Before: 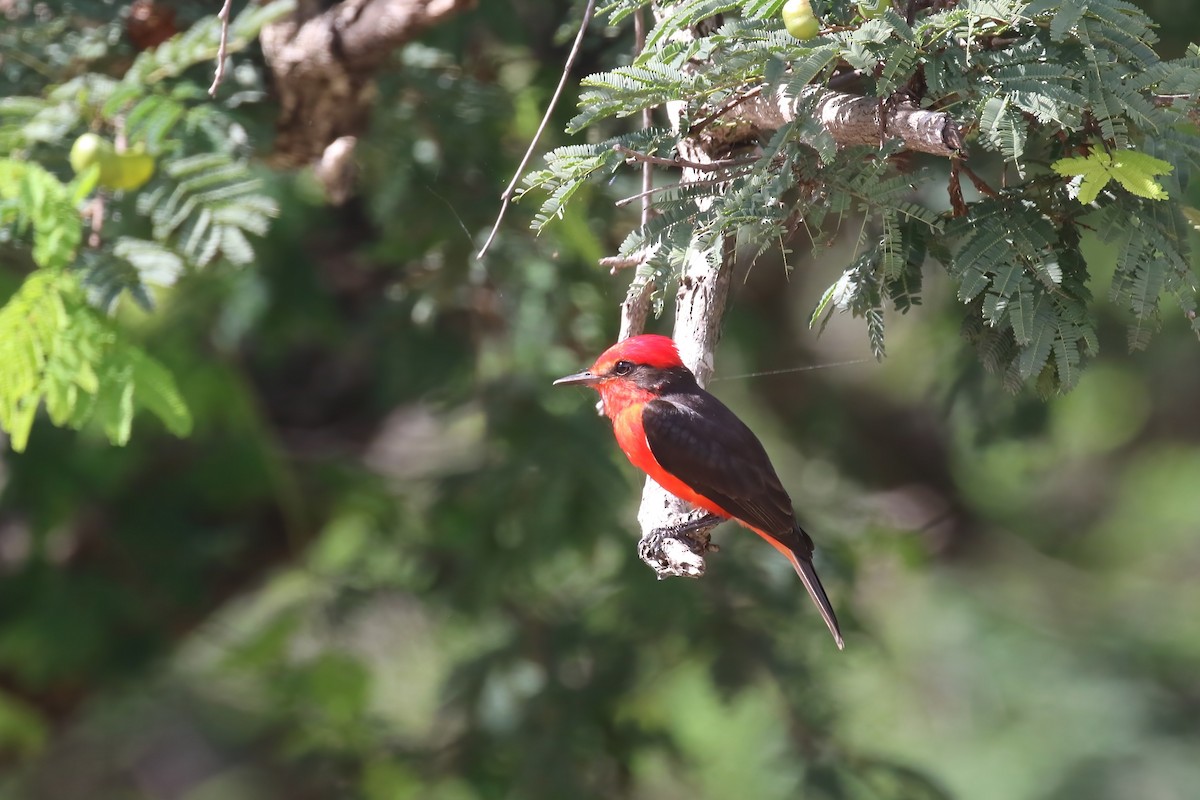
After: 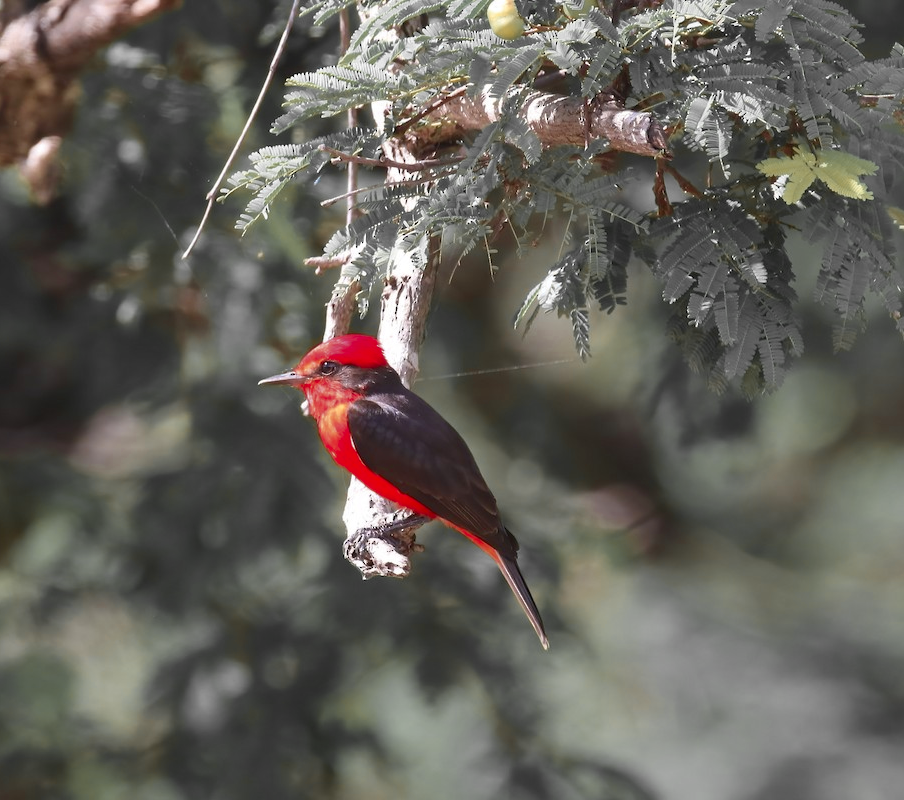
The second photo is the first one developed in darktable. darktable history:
crop and rotate: left 24.6%
color zones: curves: ch0 [(0, 0.363) (0.128, 0.373) (0.25, 0.5) (0.402, 0.407) (0.521, 0.525) (0.63, 0.559) (0.729, 0.662) (0.867, 0.471)]; ch1 [(0, 0.515) (0.136, 0.618) (0.25, 0.5) (0.378, 0) (0.516, 0) (0.622, 0.593) (0.737, 0.819) (0.87, 0.593)]; ch2 [(0, 0.529) (0.128, 0.471) (0.282, 0.451) (0.386, 0.662) (0.516, 0.525) (0.633, 0.554) (0.75, 0.62) (0.875, 0.441)]
